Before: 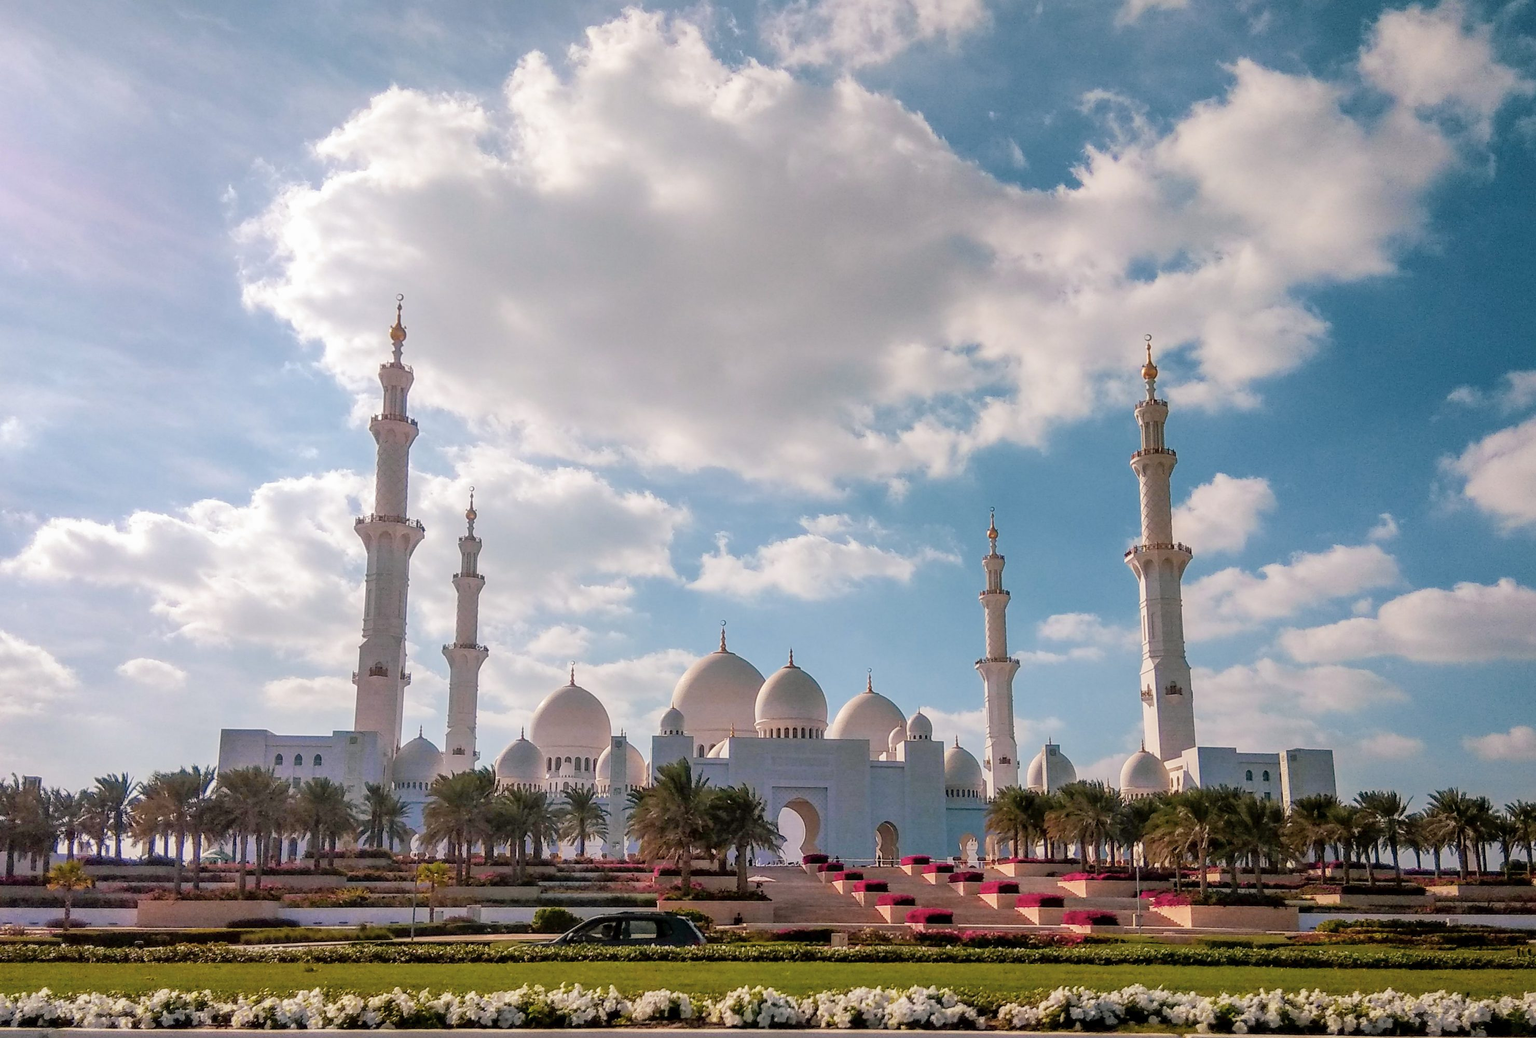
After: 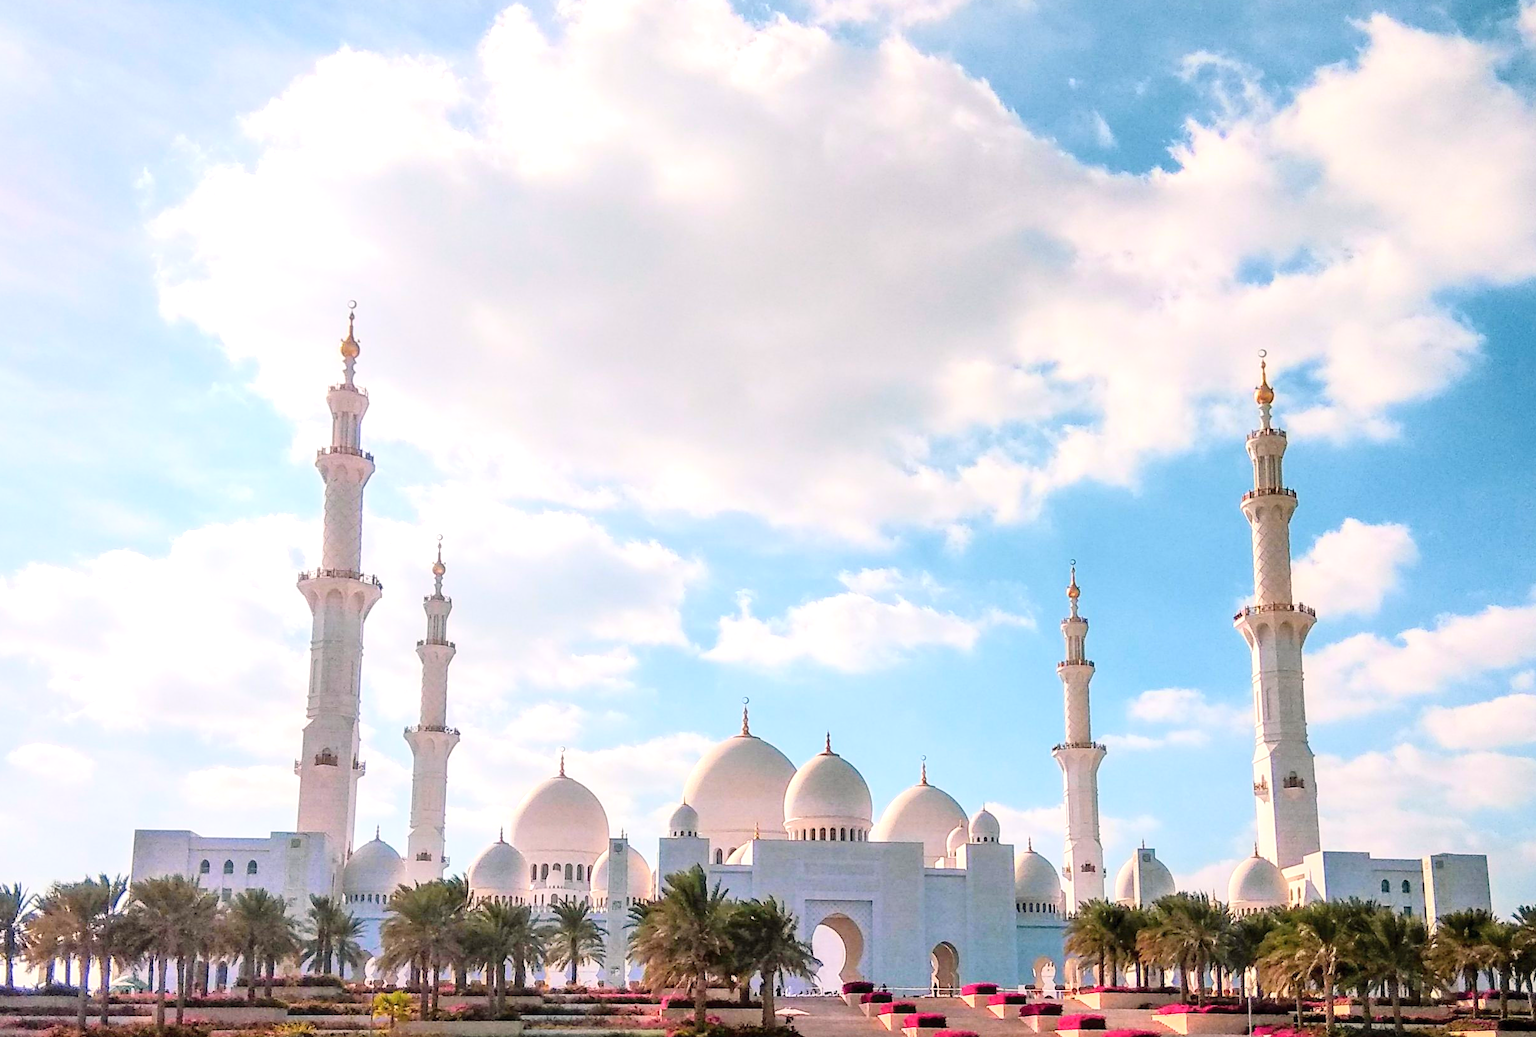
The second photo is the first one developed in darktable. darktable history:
tone equalizer: -8 EV -0.55 EV
crop and rotate: left 7.196%, top 4.574%, right 10.605%, bottom 13.178%
exposure: exposure 0.559 EV, compensate highlight preservation false
contrast brightness saturation: contrast 0.2, brightness 0.16, saturation 0.22
